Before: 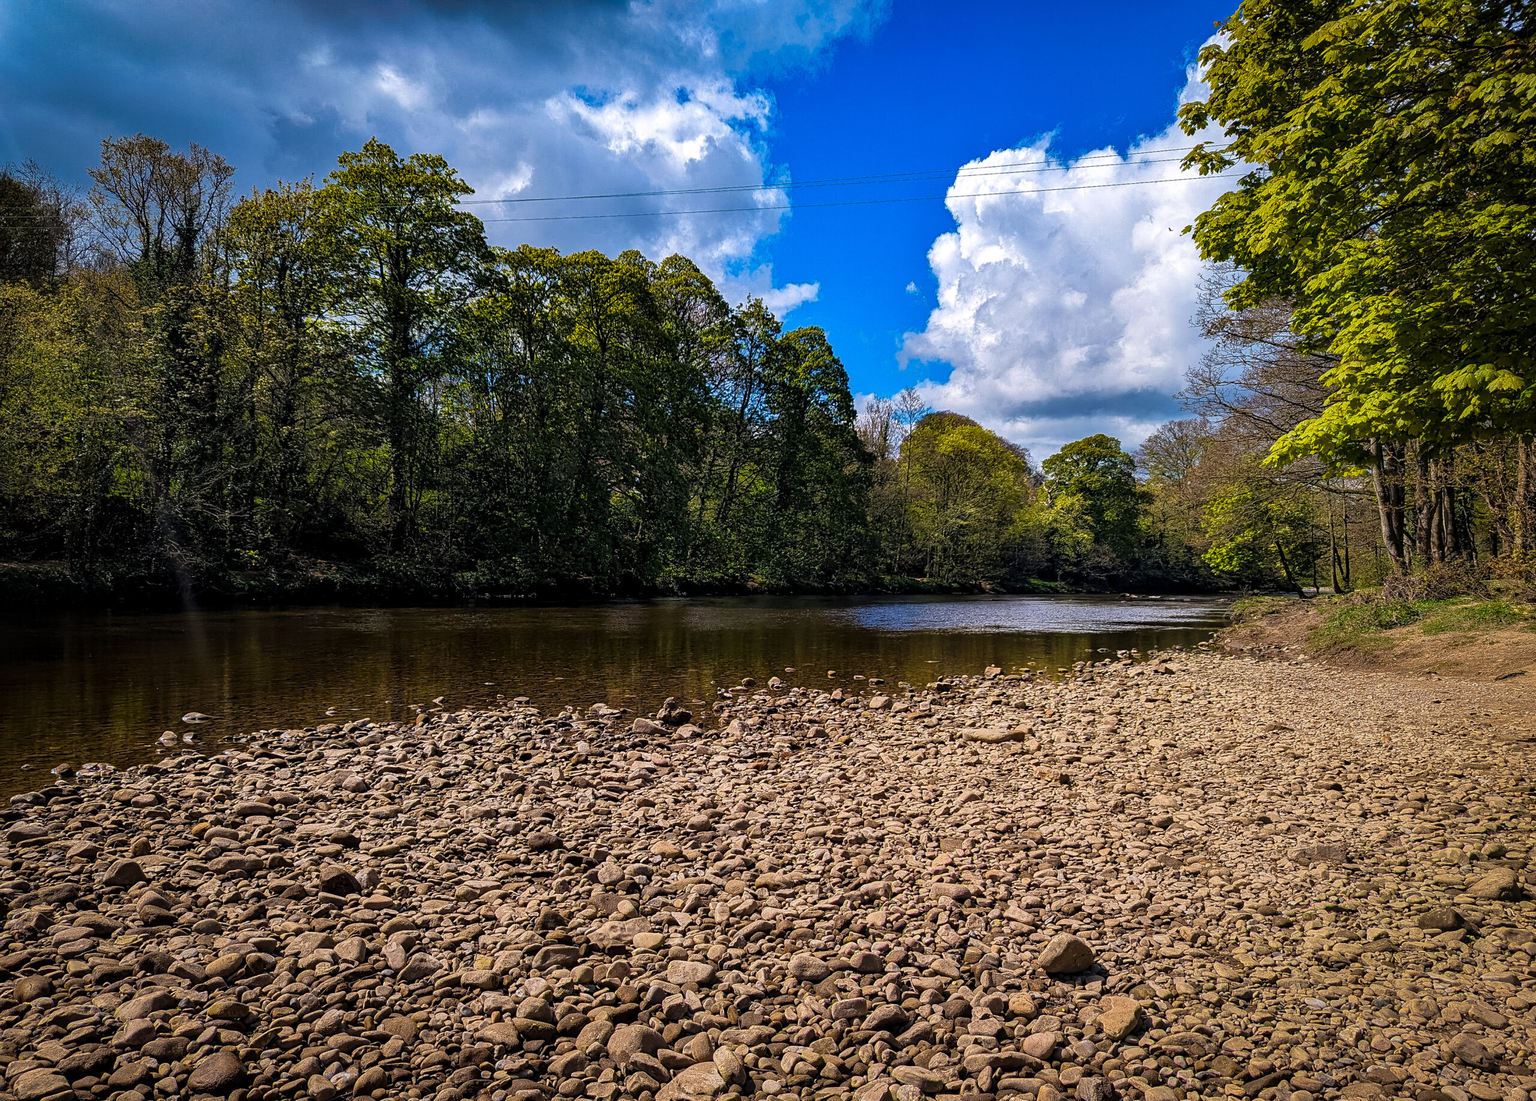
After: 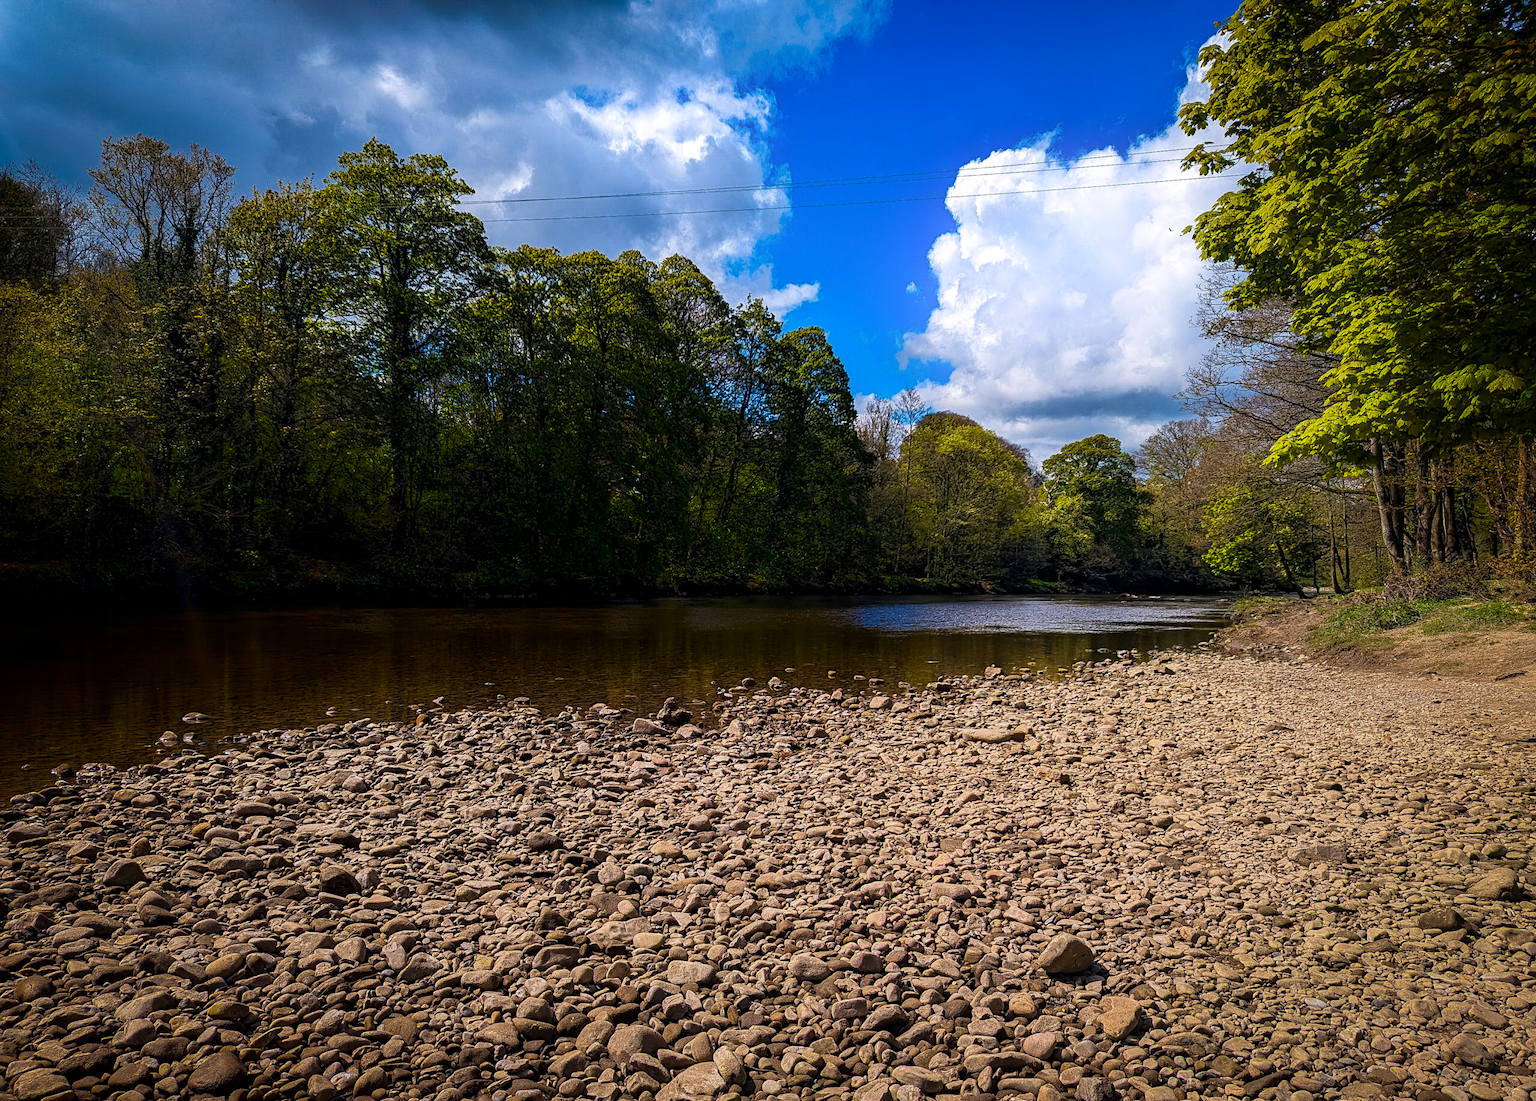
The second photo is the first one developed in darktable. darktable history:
shadows and highlights: shadows -54.78, highlights 85.42, soften with gaussian
